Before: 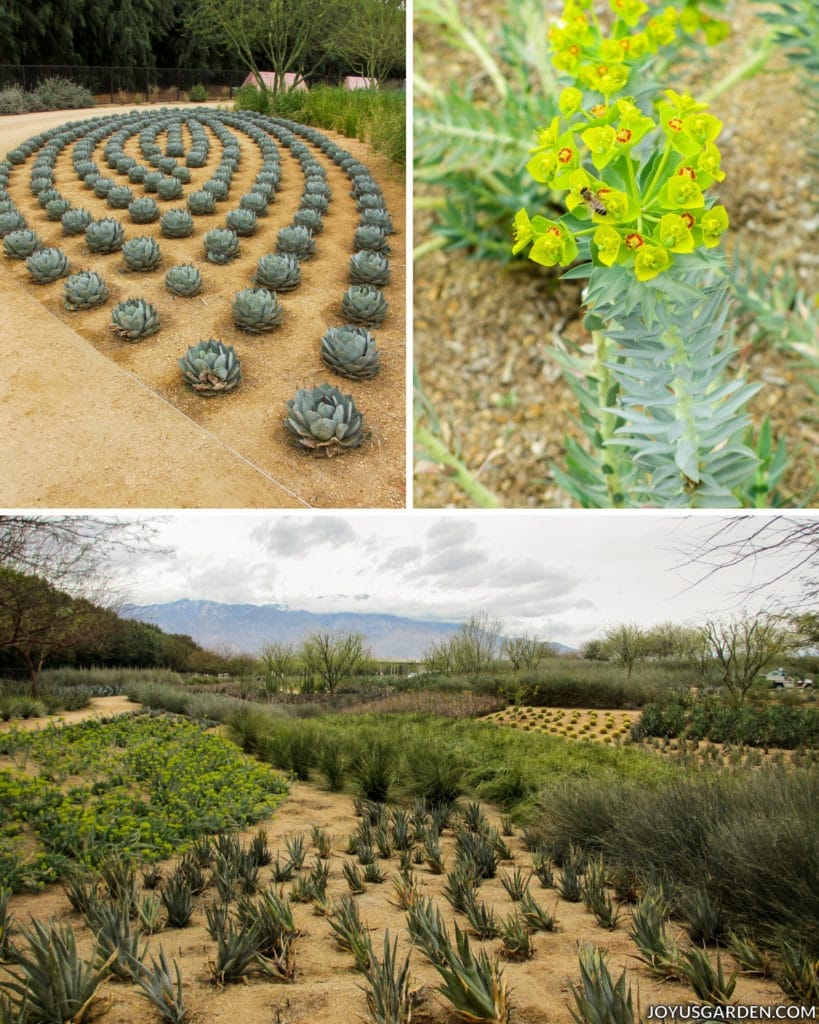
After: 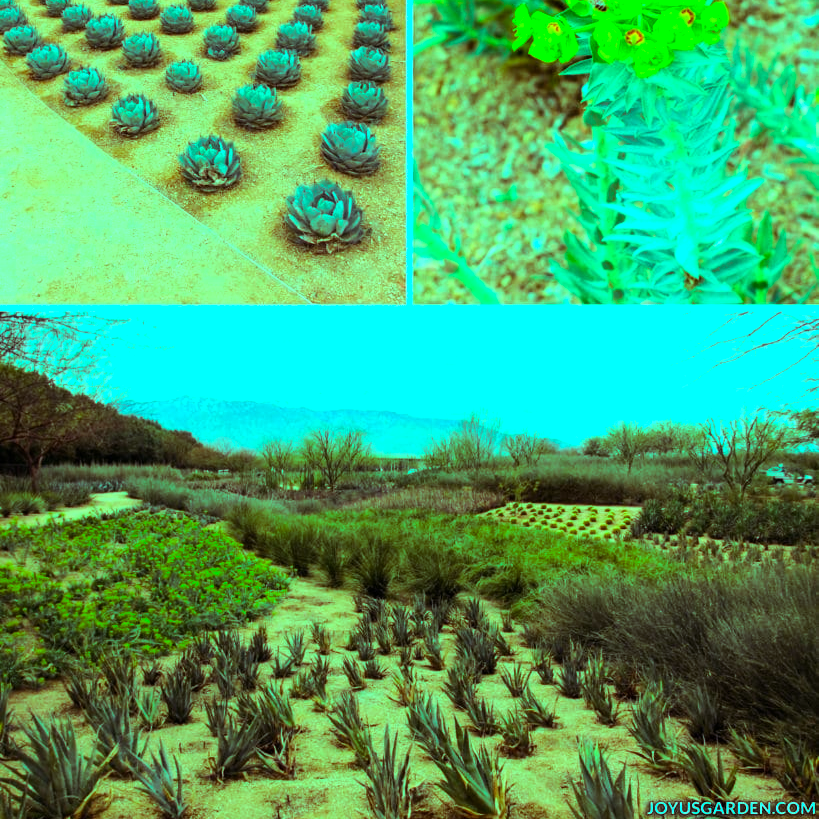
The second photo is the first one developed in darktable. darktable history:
tone equalizer: -8 EV -0.417 EV, -7 EV -0.389 EV, -6 EV -0.333 EV, -5 EV -0.222 EV, -3 EV 0.222 EV, -2 EV 0.333 EV, -1 EV 0.389 EV, +0 EV 0.417 EV, edges refinement/feathering 500, mask exposure compensation -1.57 EV, preserve details no
color balance rgb: shadows lift › luminance 0.49%, shadows lift › chroma 6.83%, shadows lift › hue 300.29°, power › hue 208.98°, highlights gain › luminance 20.24%, highlights gain › chroma 13.17%, highlights gain › hue 173.85°, perceptual saturation grading › global saturation 18.05%
crop and rotate: top 19.998%
